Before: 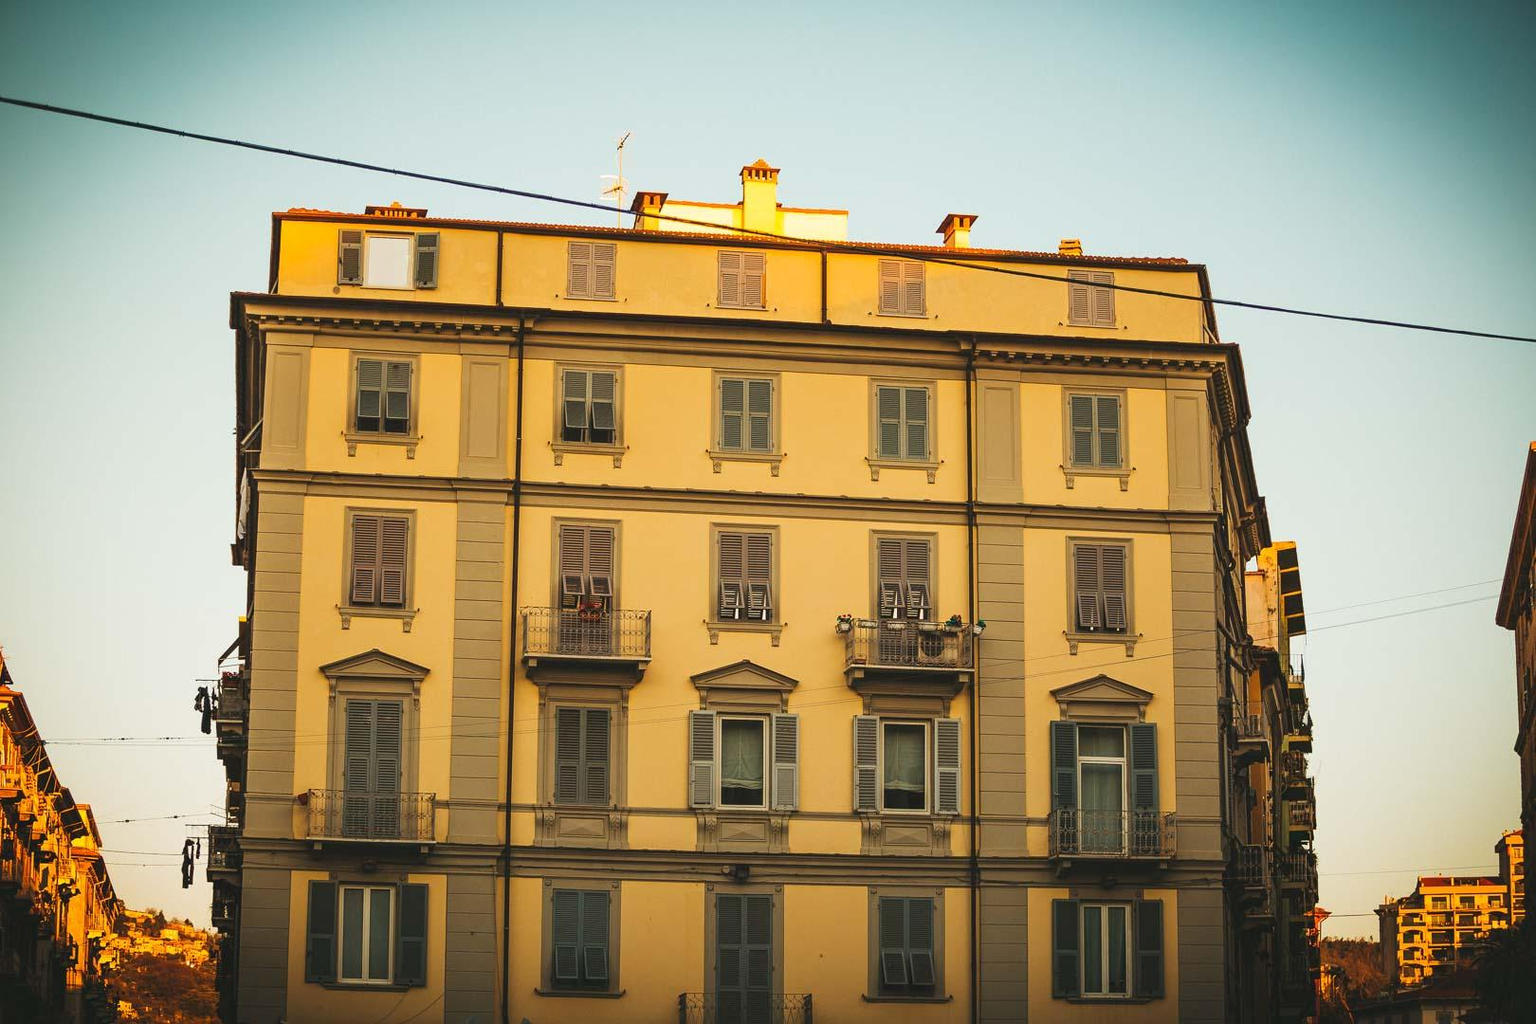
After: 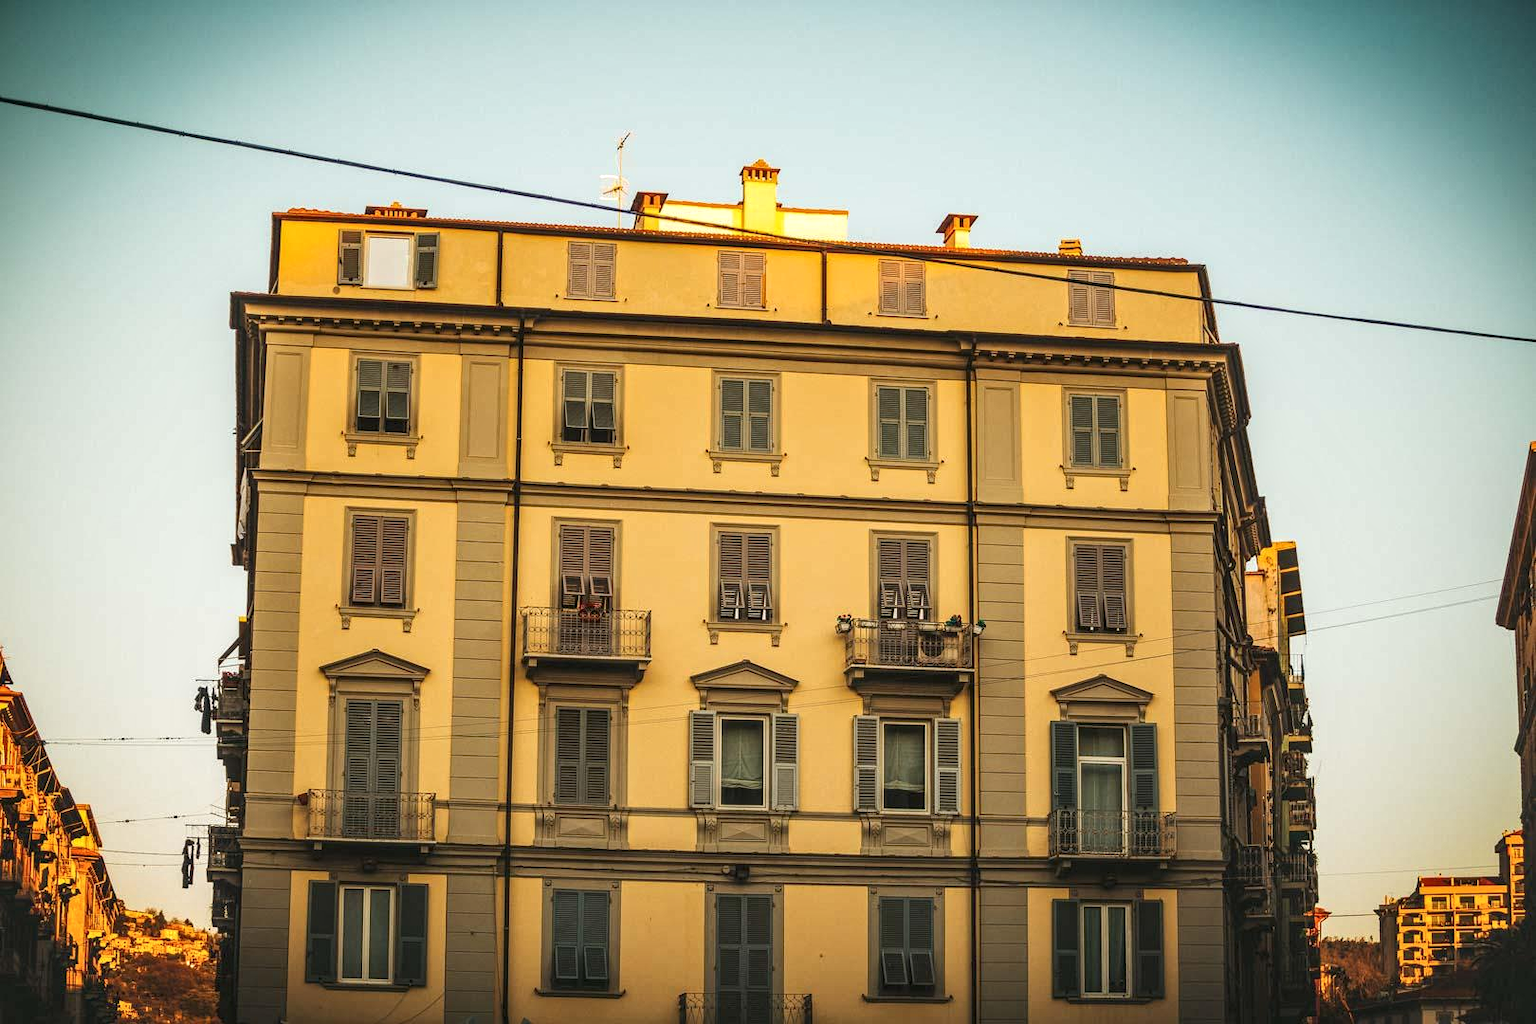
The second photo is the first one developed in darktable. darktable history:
local contrast: highlights 63%, detail 143%, midtone range 0.431
